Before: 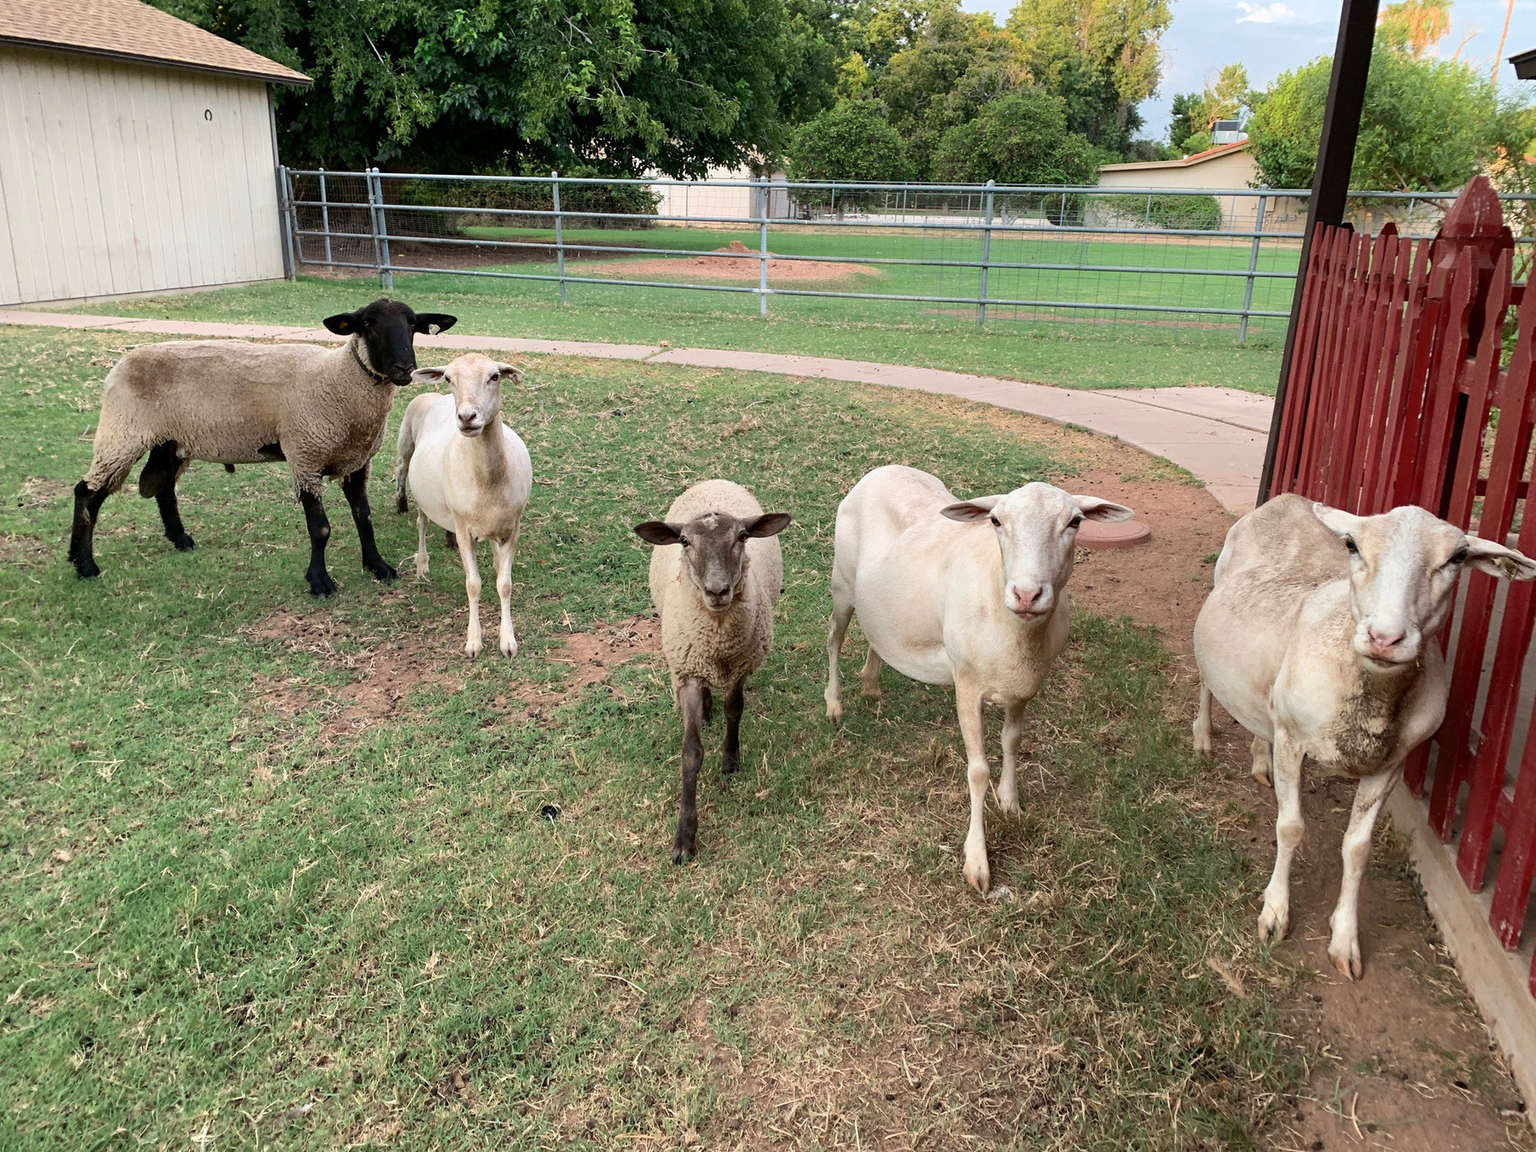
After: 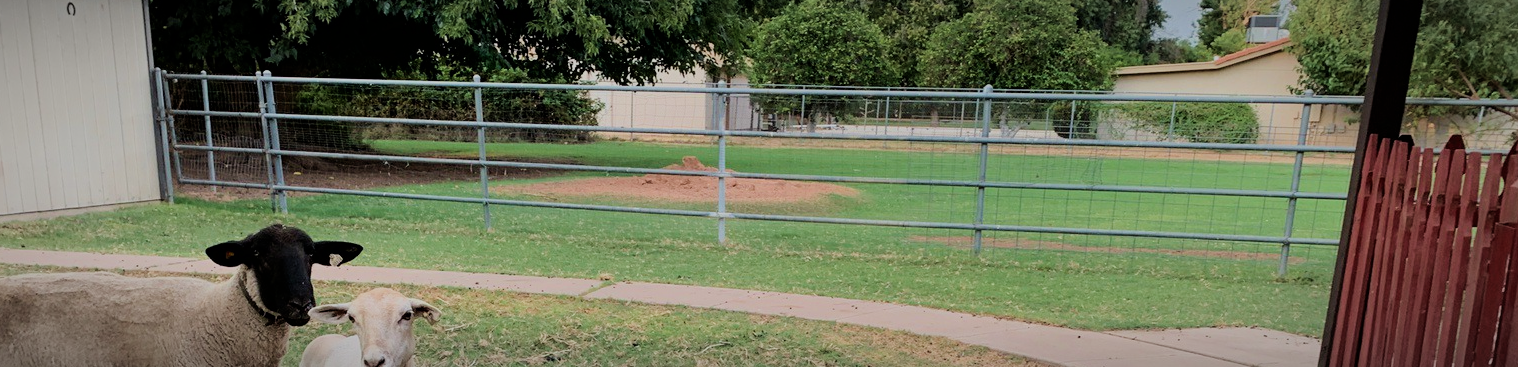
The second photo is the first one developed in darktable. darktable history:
exposure: exposure -0.268 EV, compensate highlight preservation false
crop and rotate: left 9.654%, top 9.381%, right 5.973%, bottom 63.382%
velvia: on, module defaults
vignetting: fall-off radius 70.17%, automatic ratio true
shadows and highlights: radius 126.95, shadows 30.53, highlights -30.76, low approximation 0.01, soften with gaussian
filmic rgb: black relative exposure -7.65 EV, white relative exposure 4.56 EV, hardness 3.61
